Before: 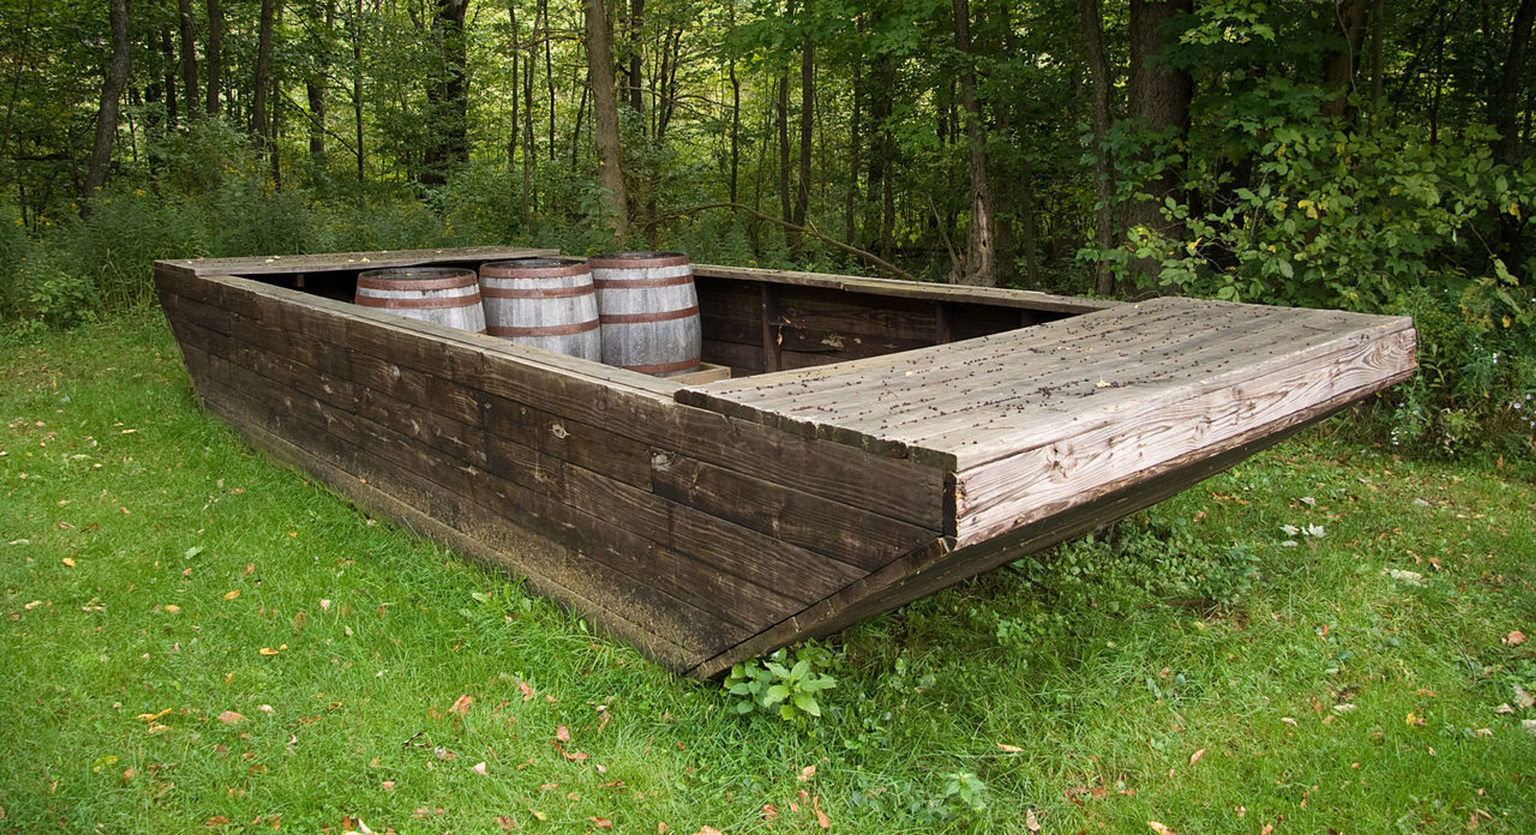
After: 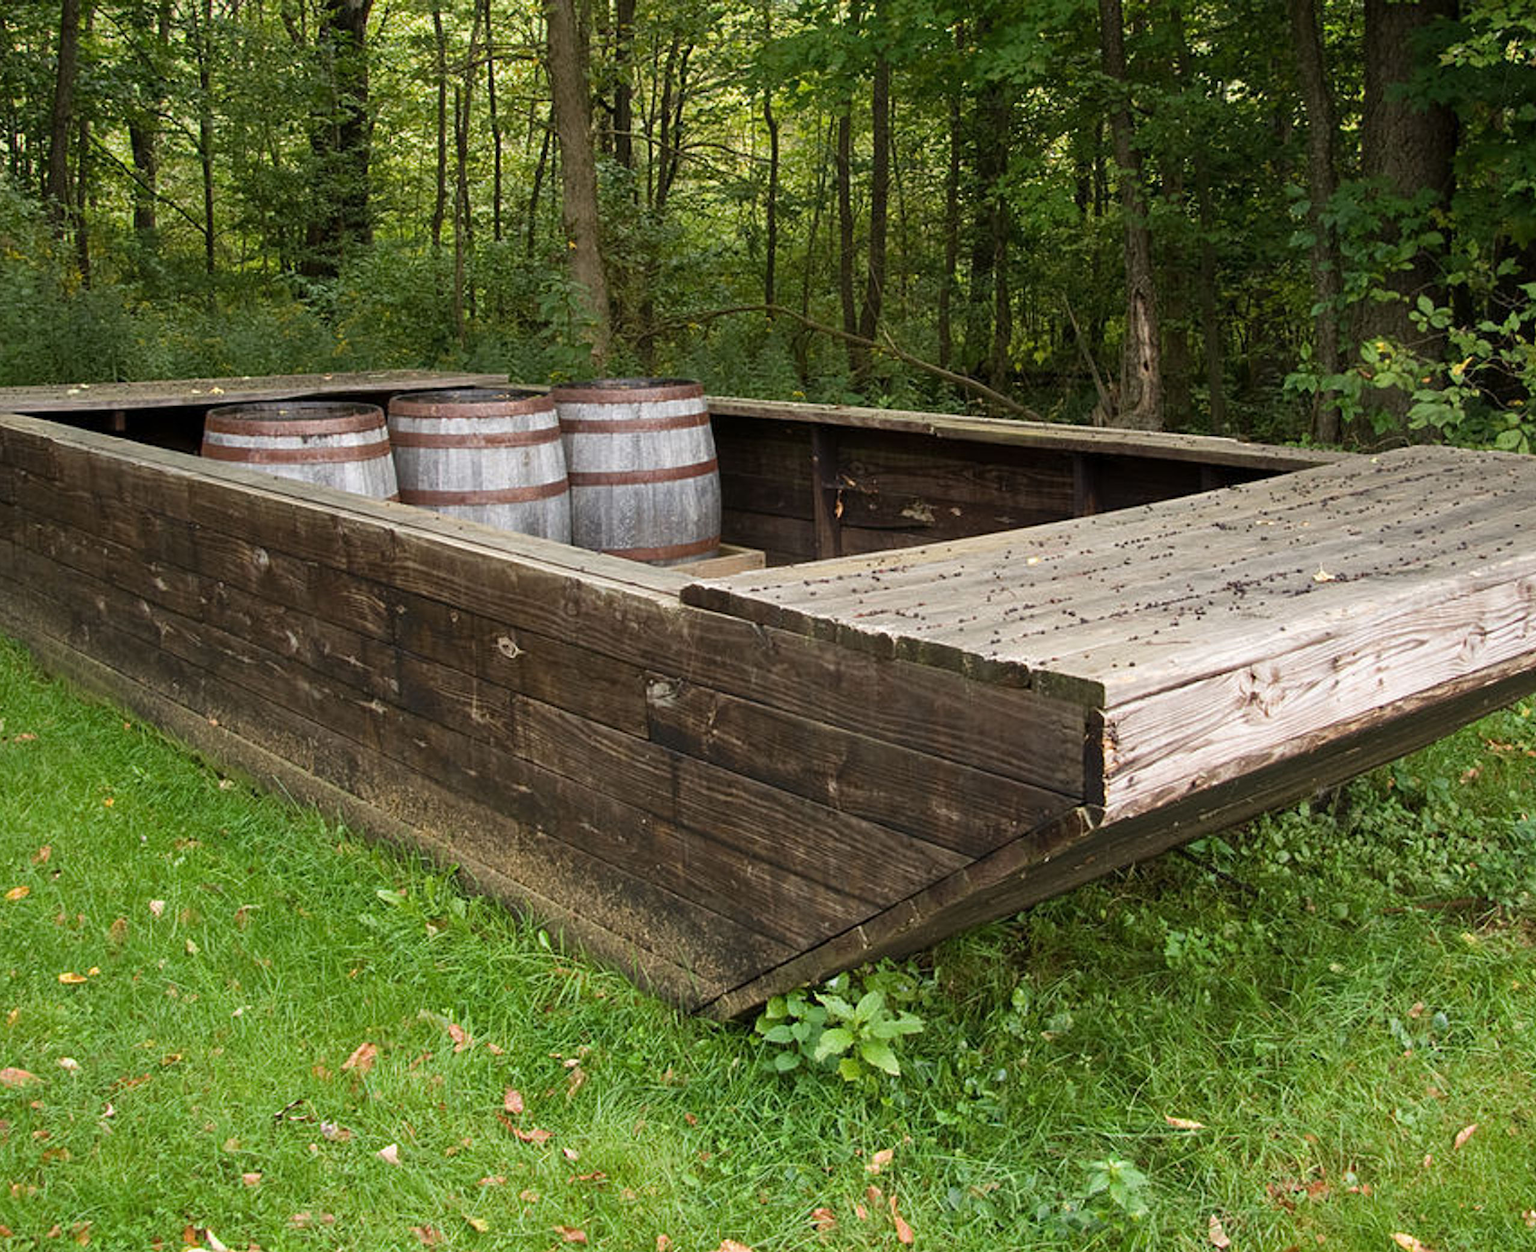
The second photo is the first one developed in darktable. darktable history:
shadows and highlights: radius 331.84, shadows 53.55, highlights -100, compress 94.63%, highlights color adjustment 73.23%, soften with gaussian
crop and rotate: left 14.385%, right 18.948%
